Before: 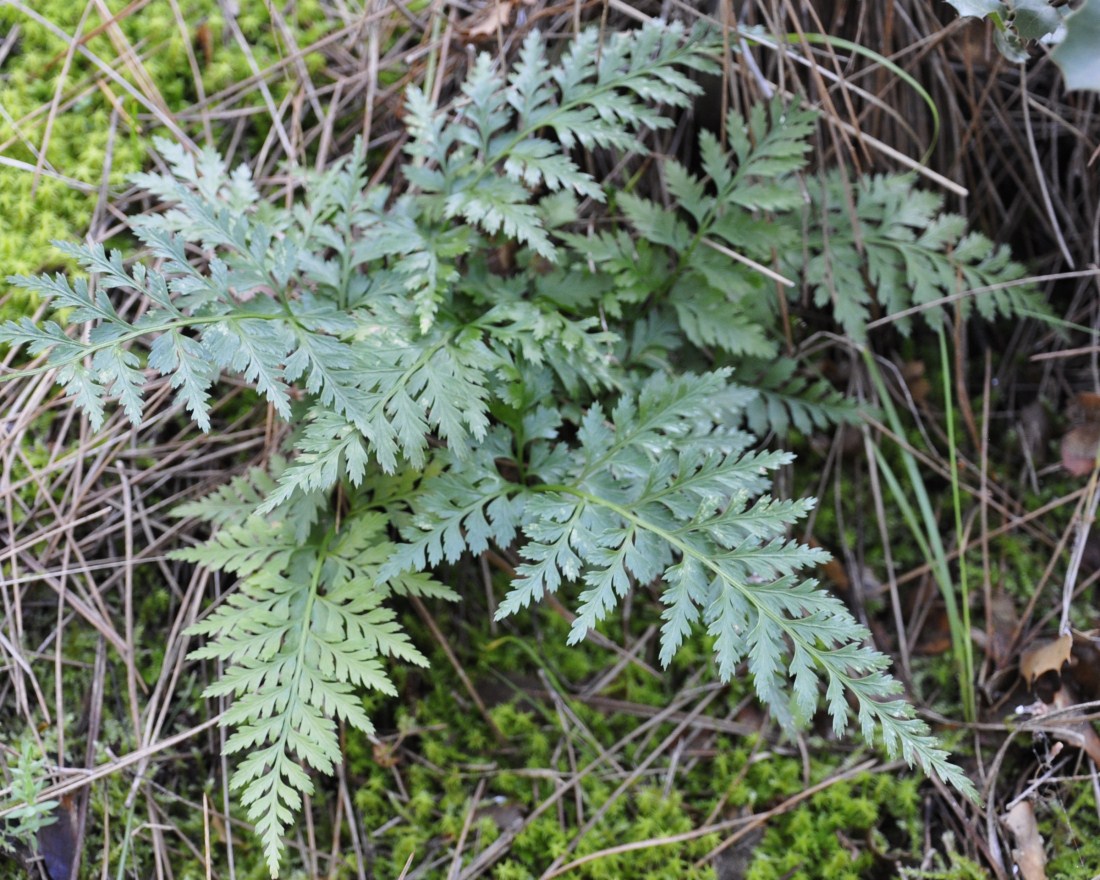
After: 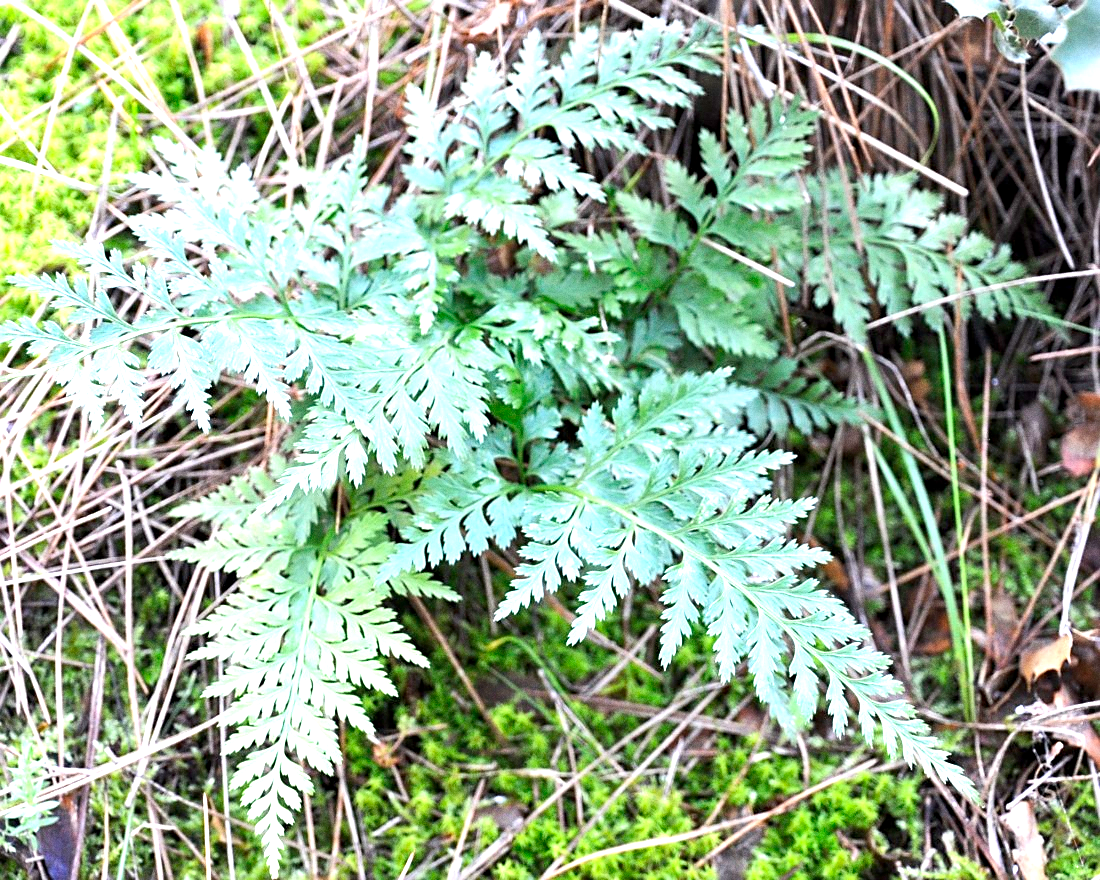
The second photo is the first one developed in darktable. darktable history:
exposure: black level correction 0.001, exposure 1.398 EV, compensate exposure bias true, compensate highlight preservation false
sharpen: on, module defaults
grain: on, module defaults
